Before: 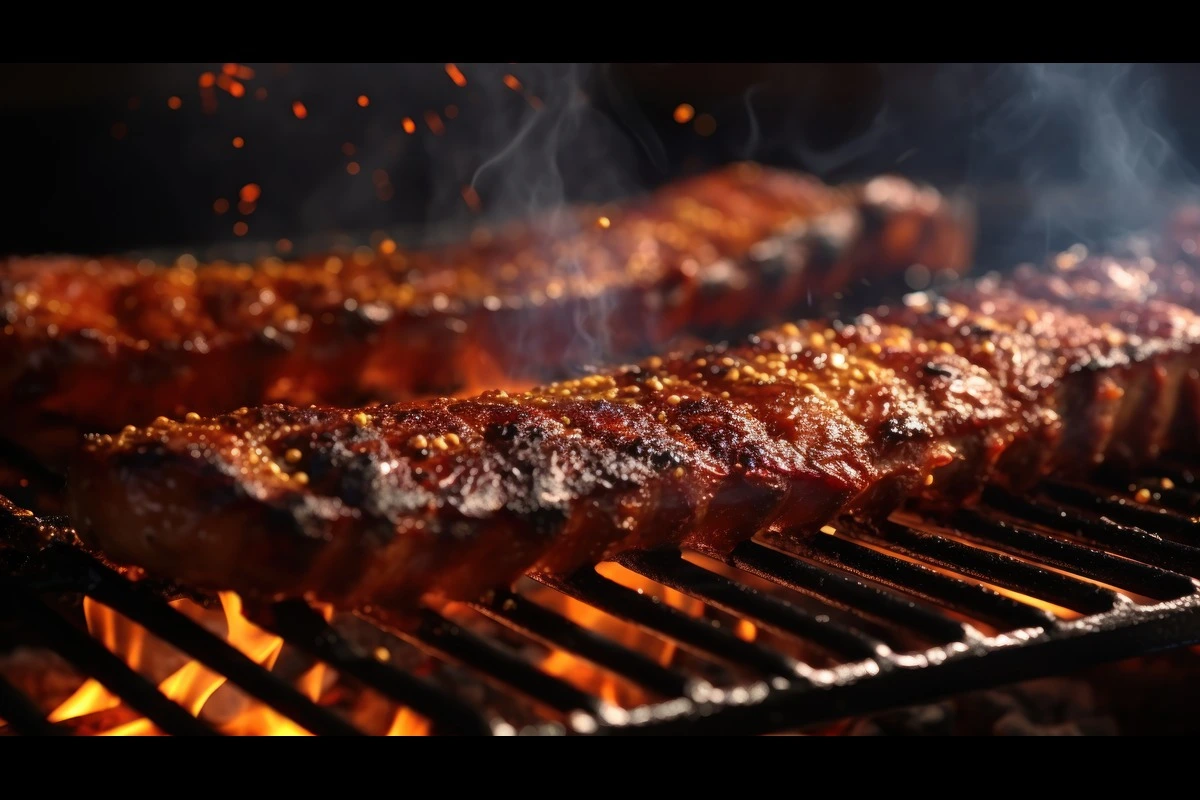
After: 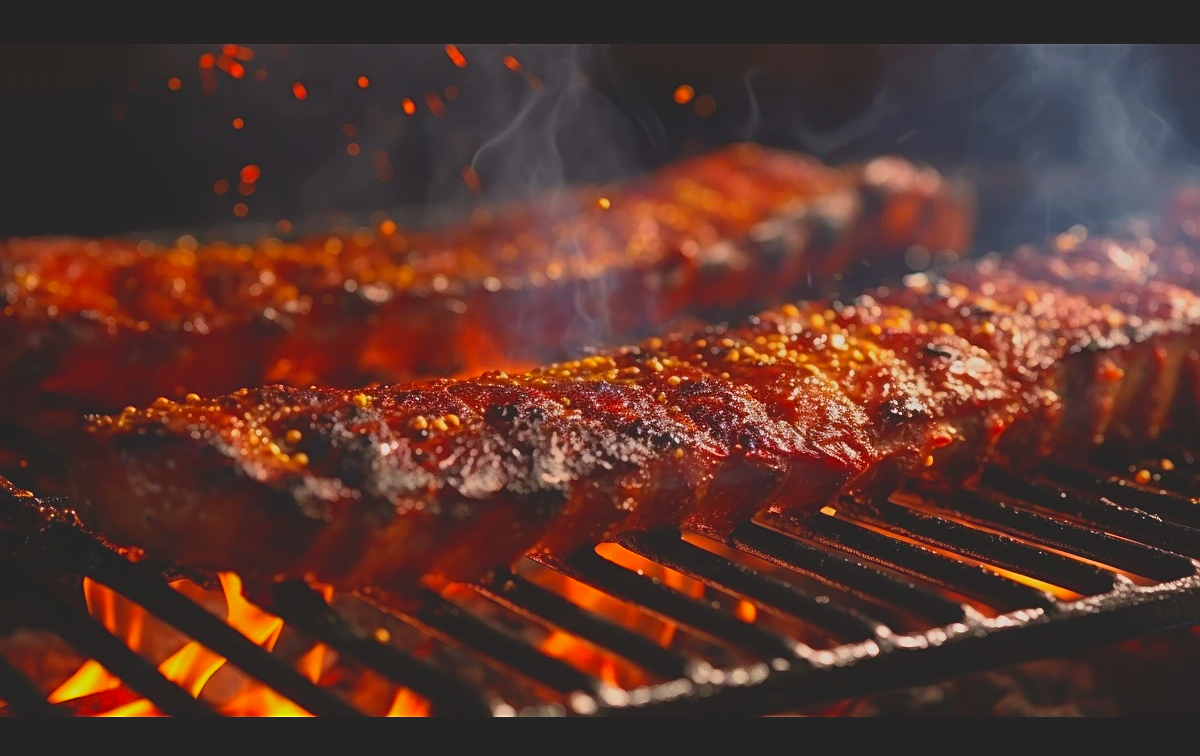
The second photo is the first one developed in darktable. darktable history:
crop and rotate: top 2.479%, bottom 3.018%
sharpen: on, module defaults
contrast brightness saturation: contrast -0.28
color correction: highlights a* 3.22, highlights b* 1.93, saturation 1.19
